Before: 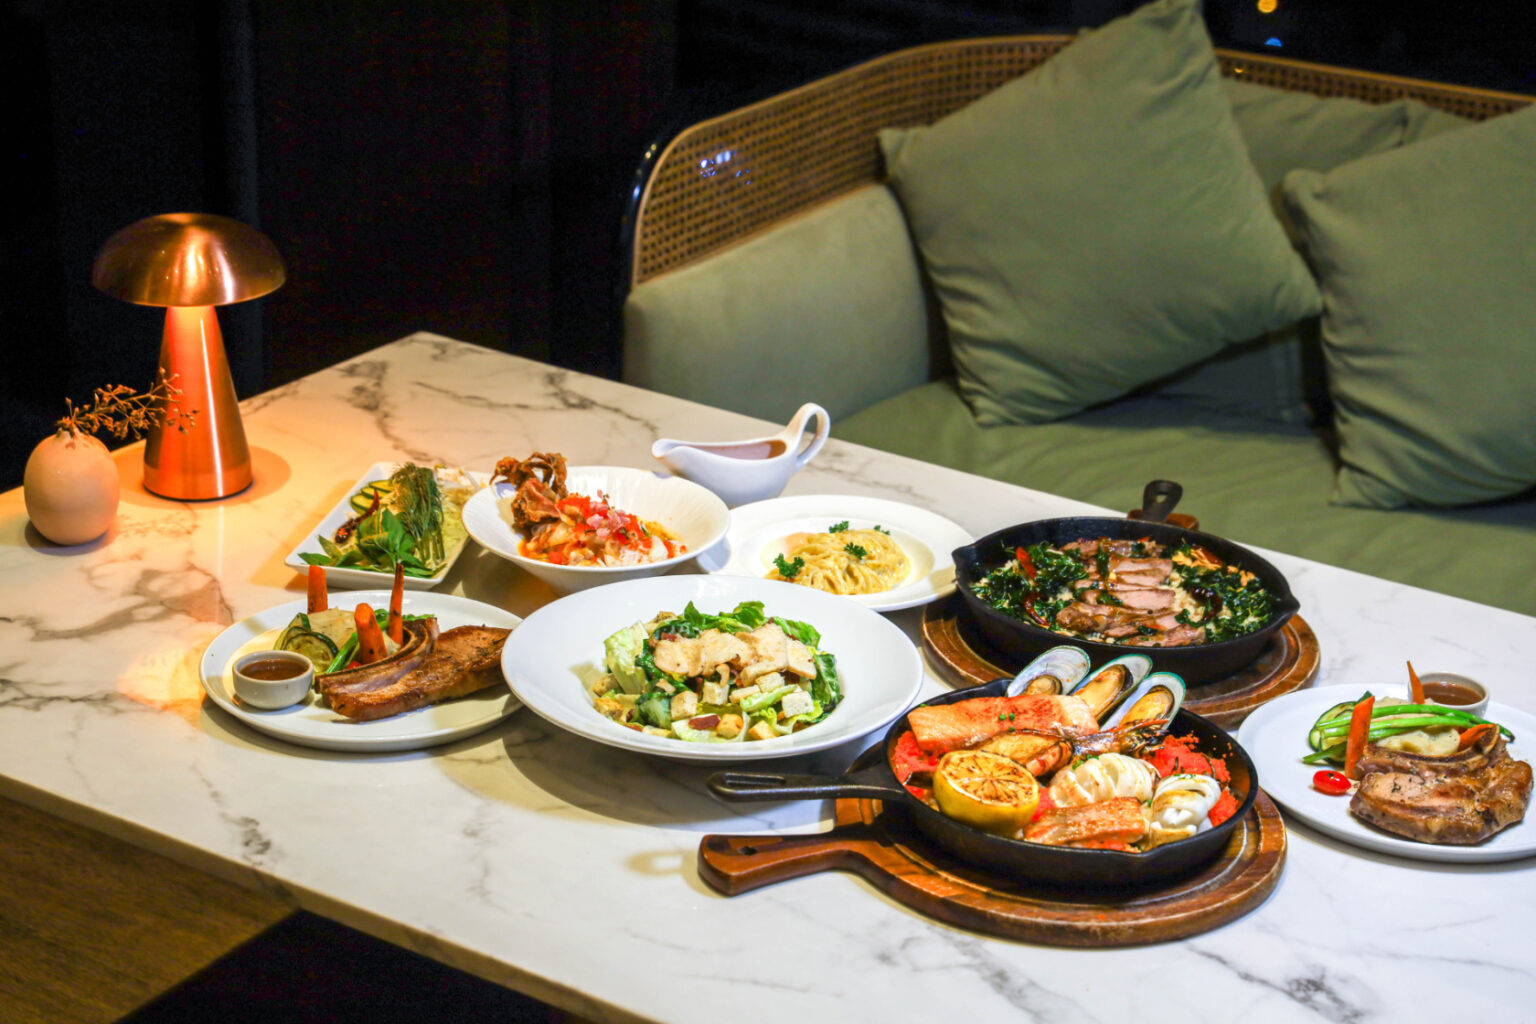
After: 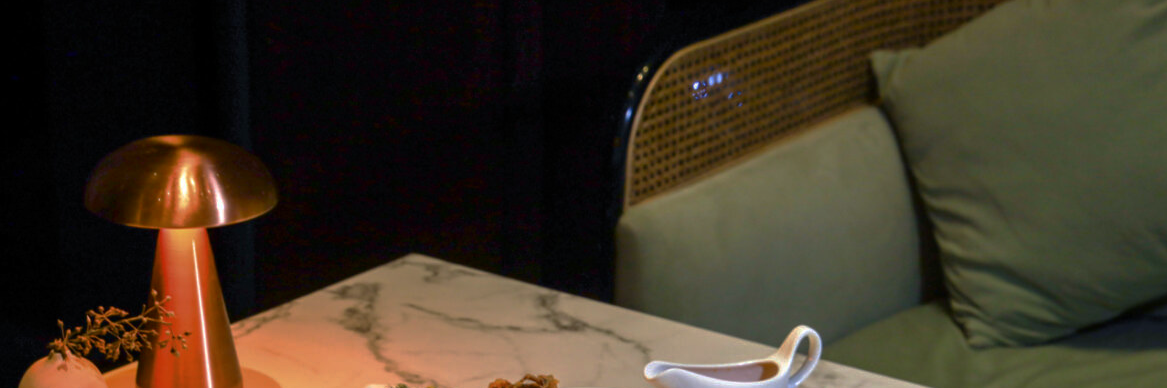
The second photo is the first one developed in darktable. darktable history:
base curve: curves: ch0 [(0, 0) (0.841, 0.609) (1, 1)], preserve colors none
crop: left 0.567%, top 7.641%, right 23.431%, bottom 54.425%
shadows and highlights: shadows -28.87, highlights 30.18
